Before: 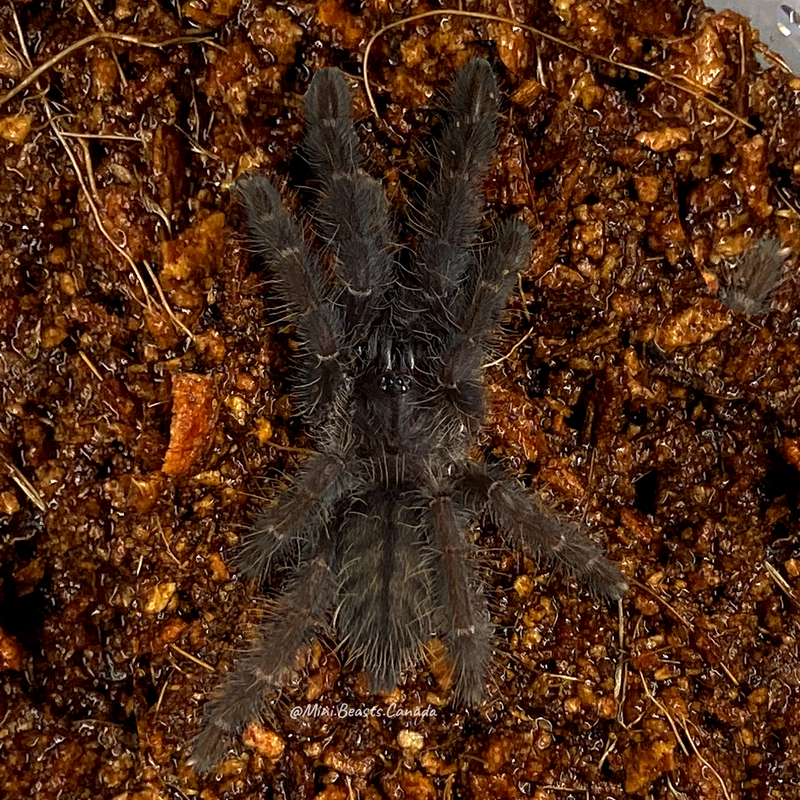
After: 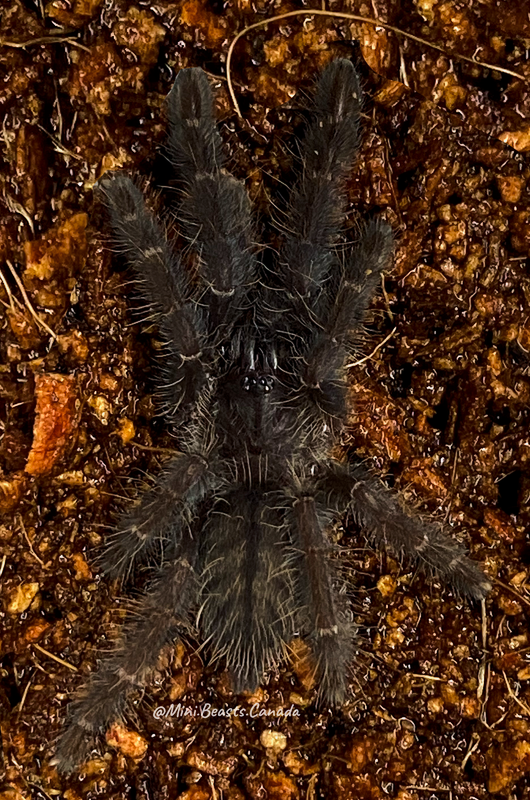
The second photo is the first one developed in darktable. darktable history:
tone curve: curves: ch0 [(0, 0) (0.23, 0.189) (0.486, 0.52) (0.822, 0.825) (0.994, 0.955)]; ch1 [(0, 0) (0.226, 0.261) (0.379, 0.442) (0.469, 0.468) (0.495, 0.498) (0.514, 0.509) (0.561, 0.603) (0.59, 0.656) (1, 1)]; ch2 [(0, 0) (0.269, 0.299) (0.459, 0.43) (0.498, 0.5) (0.523, 0.52) (0.586, 0.569) (0.635, 0.617) (0.659, 0.681) (0.718, 0.764) (1, 1)], color space Lab, linked channels, preserve colors none
velvia: strength 15.16%
crop: left 17.159%, right 16.483%
